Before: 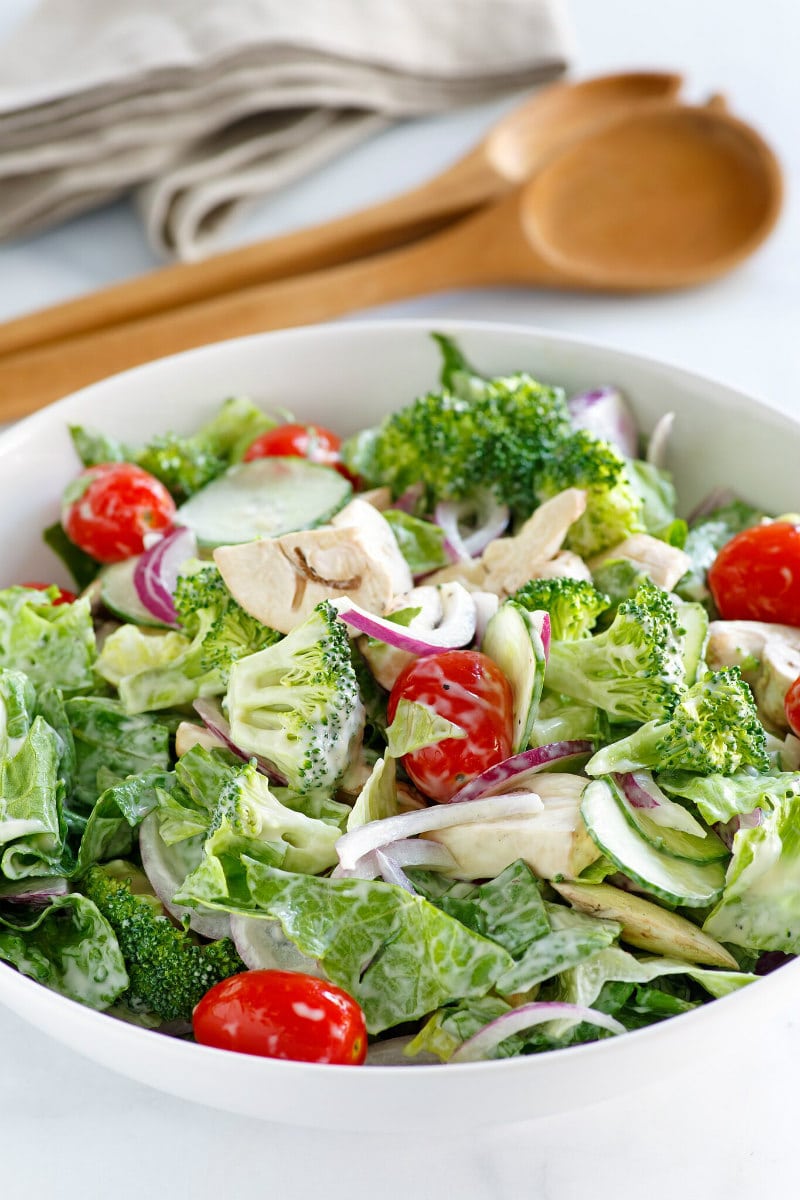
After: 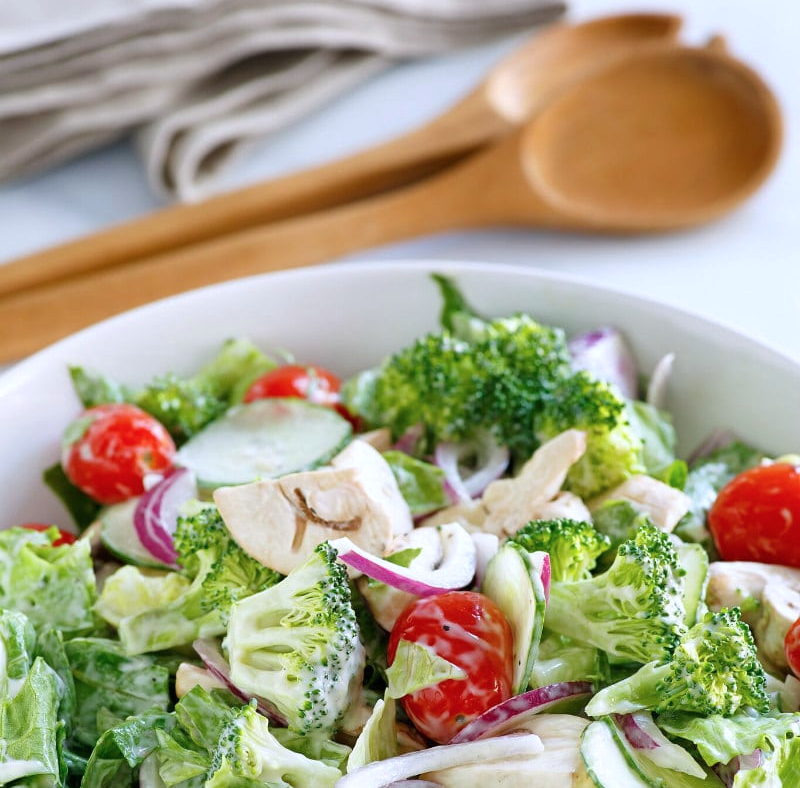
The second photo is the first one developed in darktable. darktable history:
crop and rotate: top 4.927%, bottom 29.353%
color calibration: illuminant as shot in camera, x 0.358, y 0.373, temperature 4628.91 K
